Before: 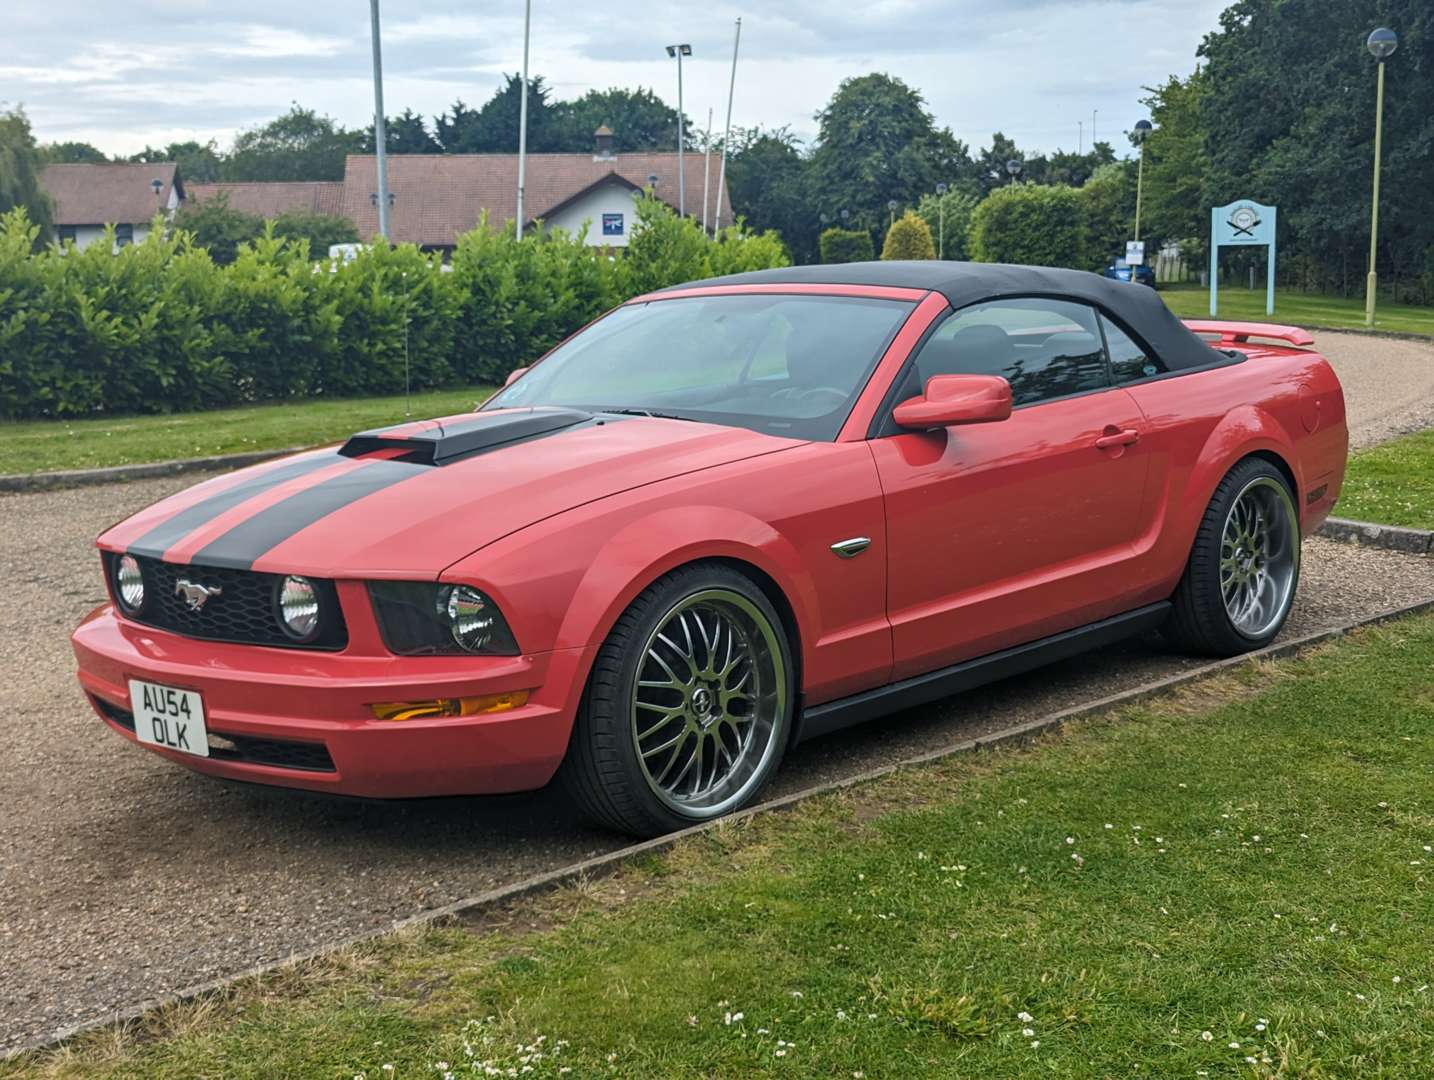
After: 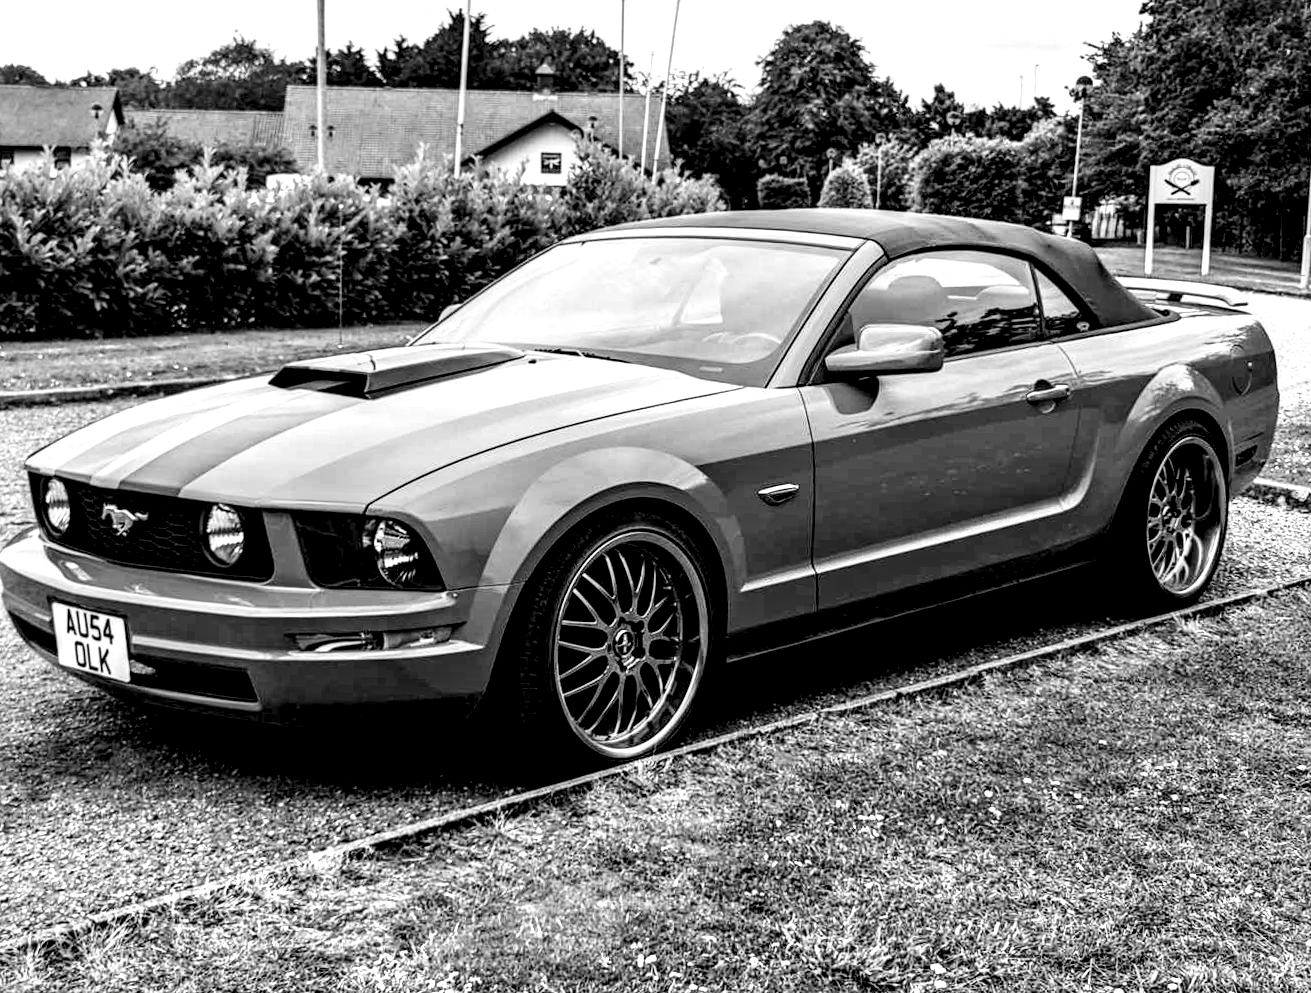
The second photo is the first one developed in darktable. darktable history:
local contrast: shadows 164%, detail 226%
exposure: exposure 0.763 EV, compensate highlight preservation false
filmic rgb: black relative exposure -5.11 EV, white relative exposure 3.56 EV, threshold 5.97 EV, hardness 3.17, contrast 1.301, highlights saturation mix -49.8%, preserve chrominance no, color science v4 (2020), contrast in shadows soft, enable highlight reconstruction true
crop and rotate: angle -1.83°, left 3.157%, top 3.571%, right 1.549%, bottom 0.552%
color calibration: x 0.37, y 0.382, temperature 4314.27 K, saturation algorithm version 1 (2020)
